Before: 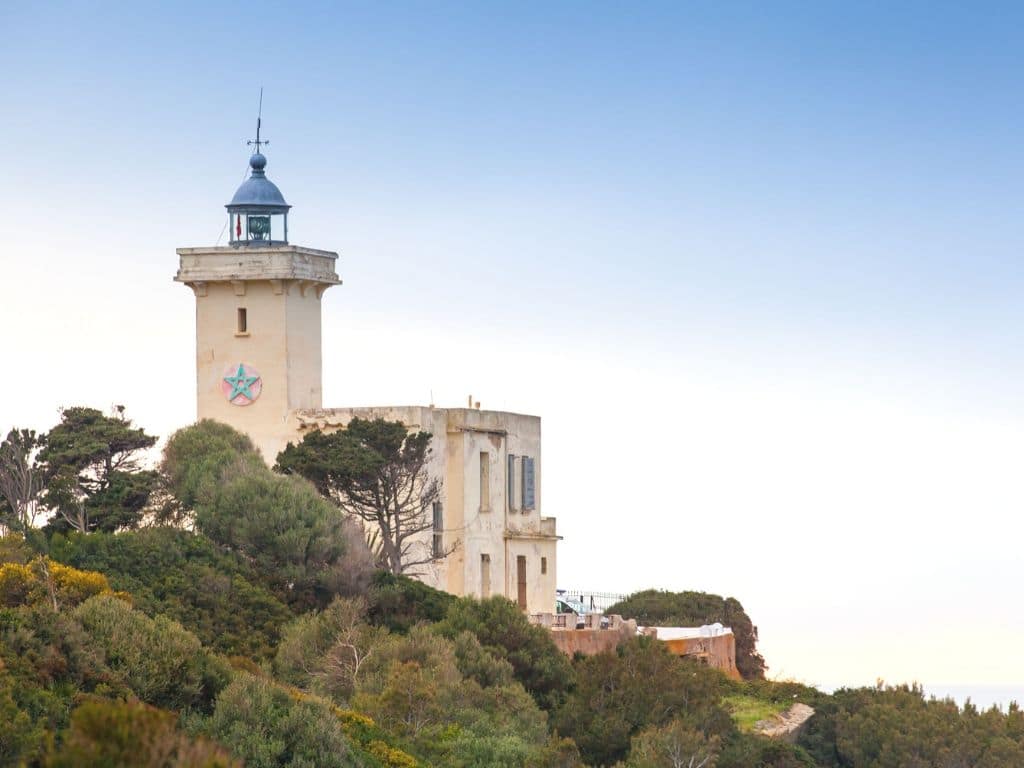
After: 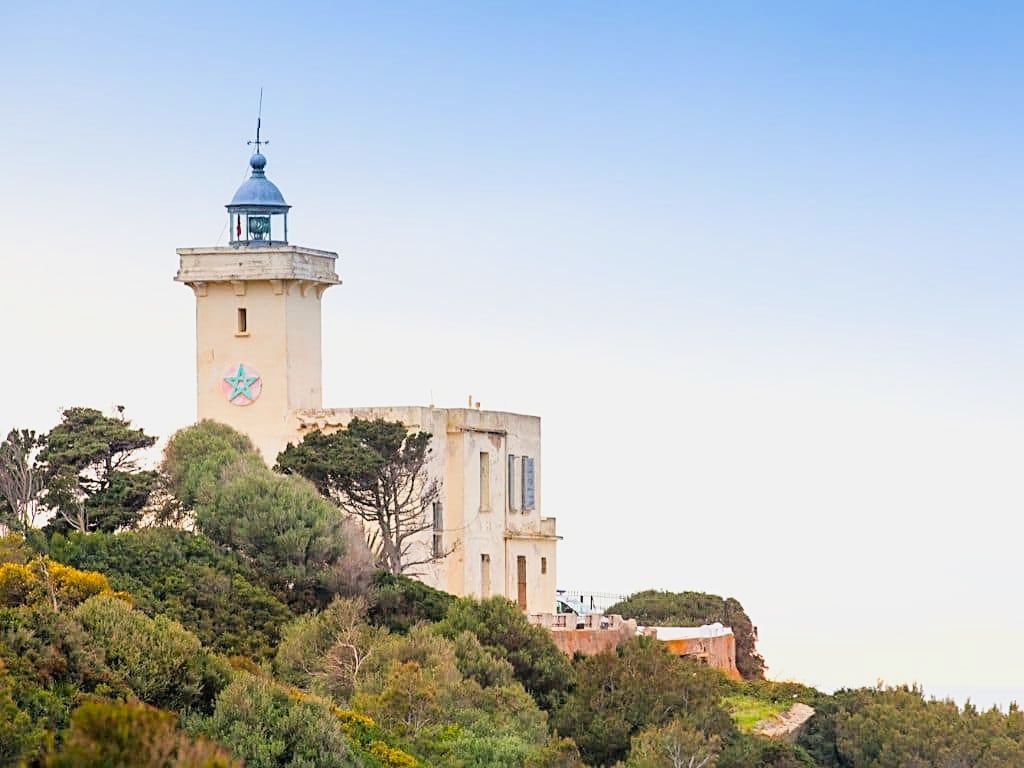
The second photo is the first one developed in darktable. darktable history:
contrast brightness saturation: contrast 0.093, saturation 0.279
filmic rgb: black relative exposure -5.05 EV, white relative exposure 3.97 EV, hardness 2.89, contrast 1.1, highlights saturation mix -19.54%
exposure: black level correction -0.002, exposure 0.543 EV, compensate exposure bias true, compensate highlight preservation false
sharpen: amount 0.49
